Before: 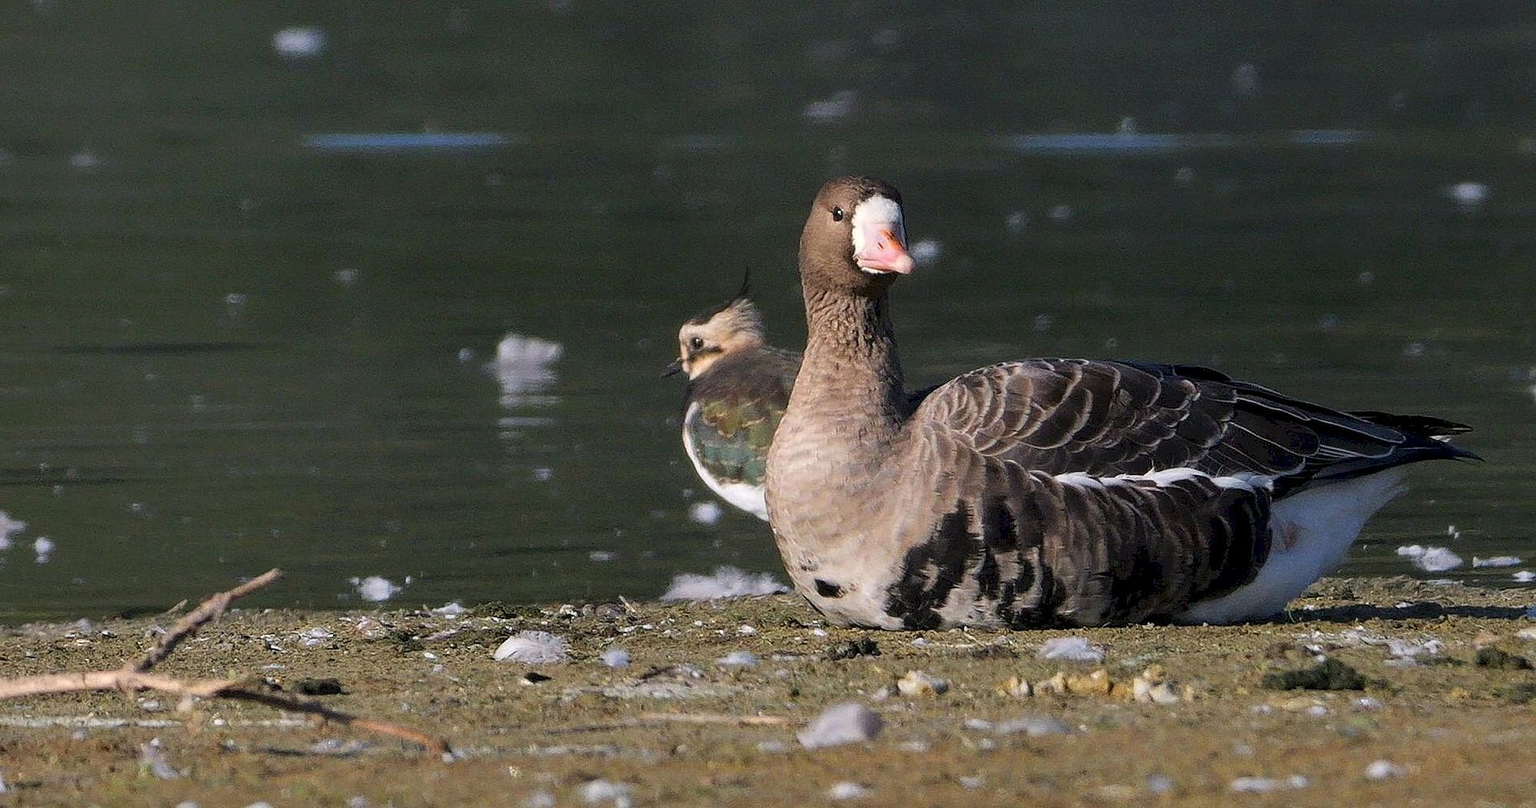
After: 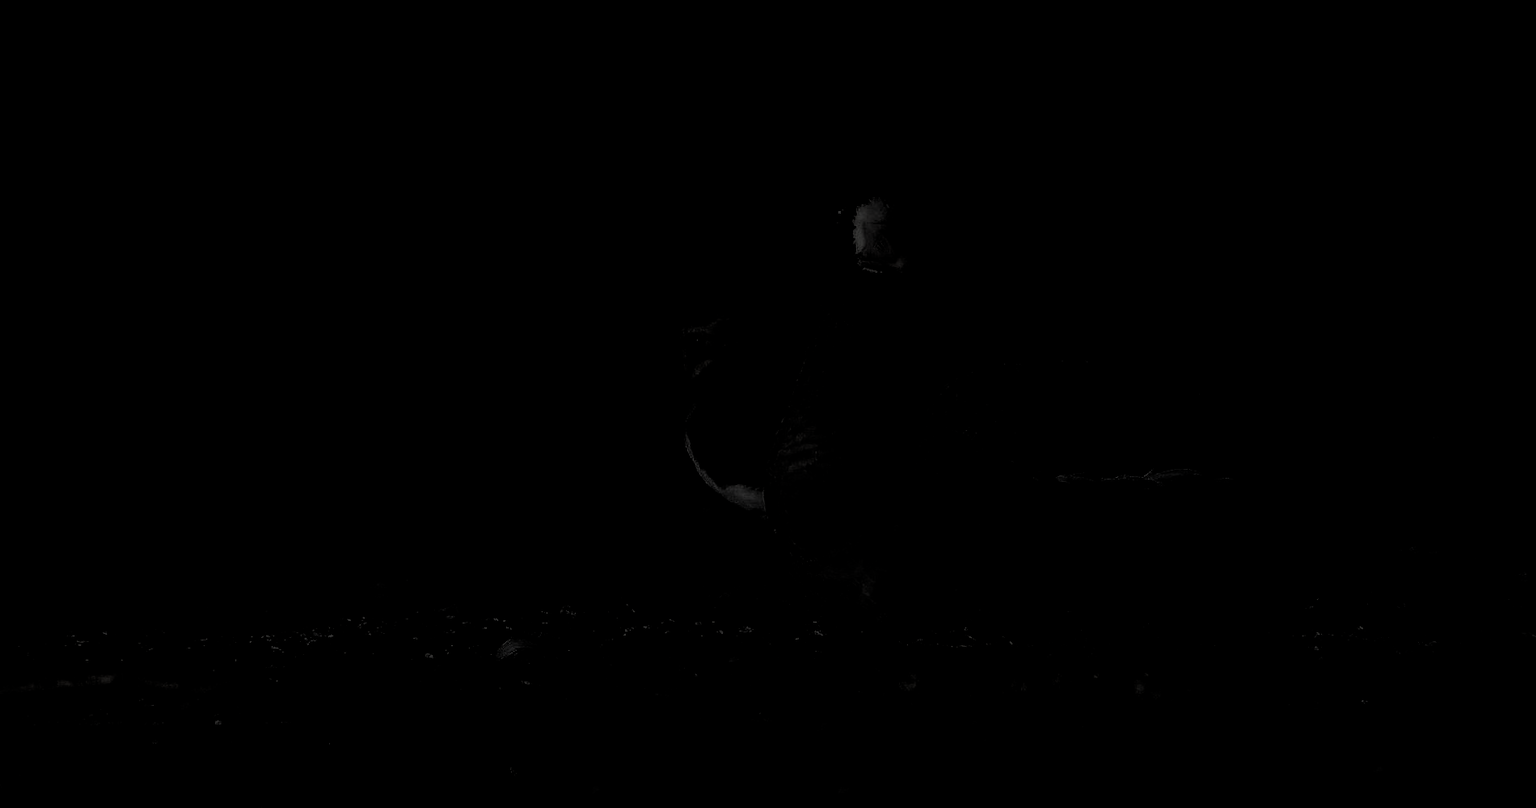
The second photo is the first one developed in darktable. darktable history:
levels: white 99.91%, levels [0.721, 0.937, 0.997]
filmic rgb: black relative exposure -7.77 EV, white relative exposure 4.46 EV, target black luminance 0%, hardness 3.75, latitude 50.76%, contrast 1.078, highlights saturation mix 9.89%, shadows ↔ highlights balance -0.238%, add noise in highlights 0.002, preserve chrominance no, color science v3 (2019), use custom middle-gray values true, iterations of high-quality reconstruction 0, contrast in highlights soft
exposure: black level correction 0.005, exposure 0.015 EV, compensate highlight preservation false
